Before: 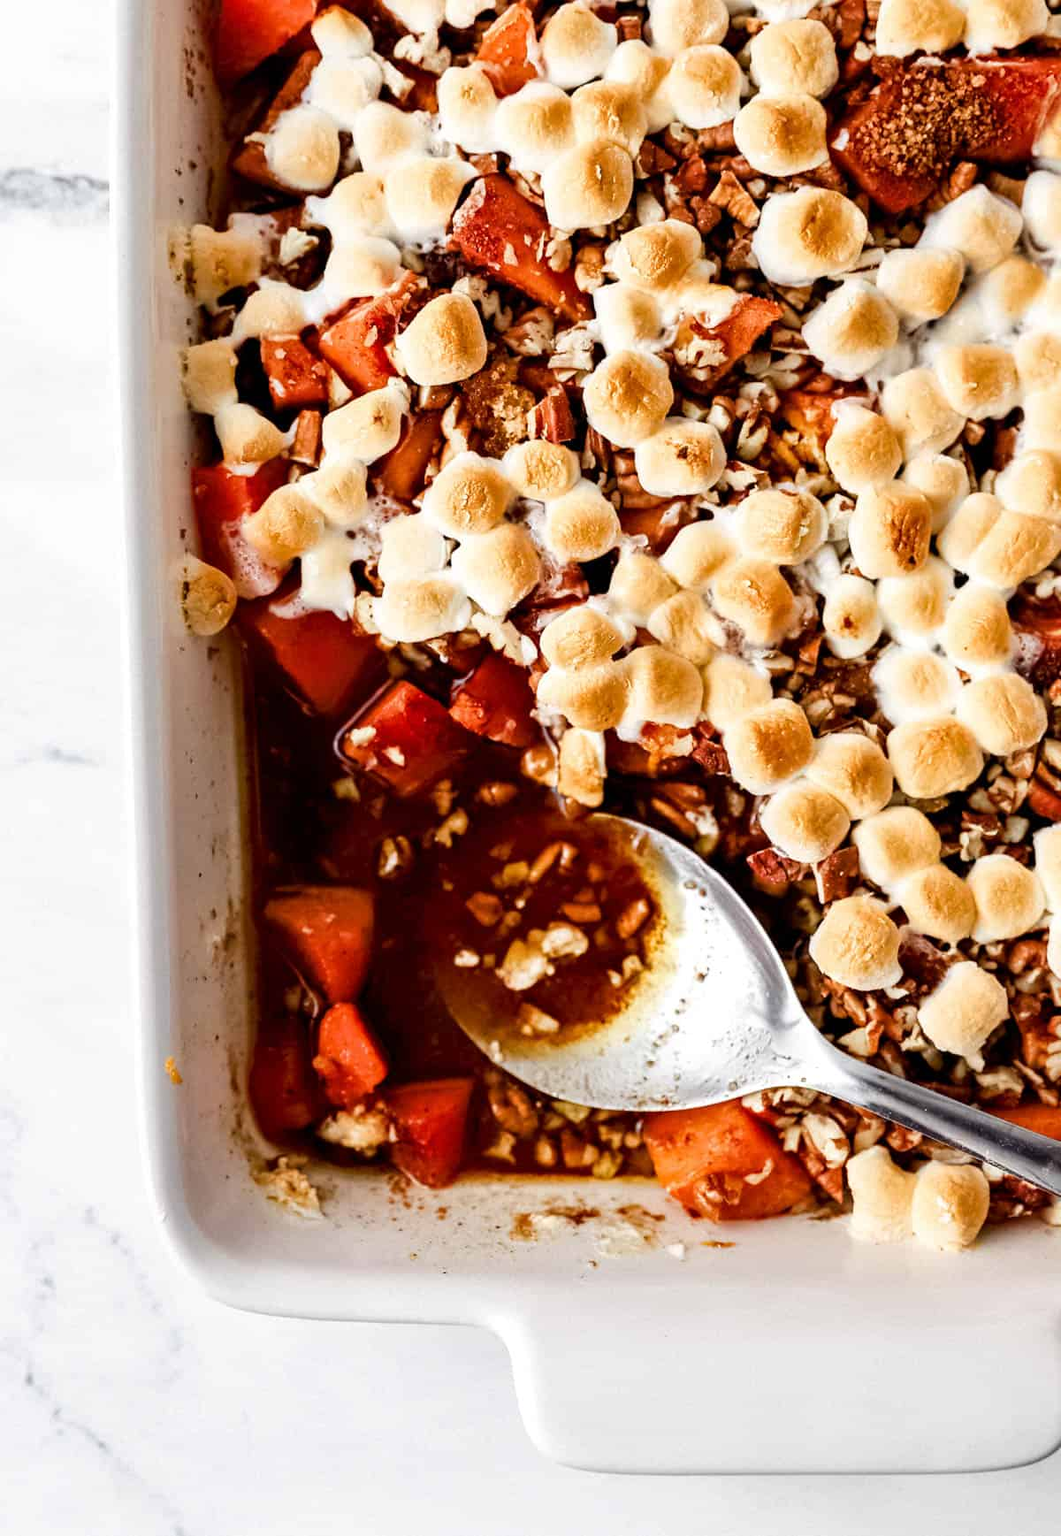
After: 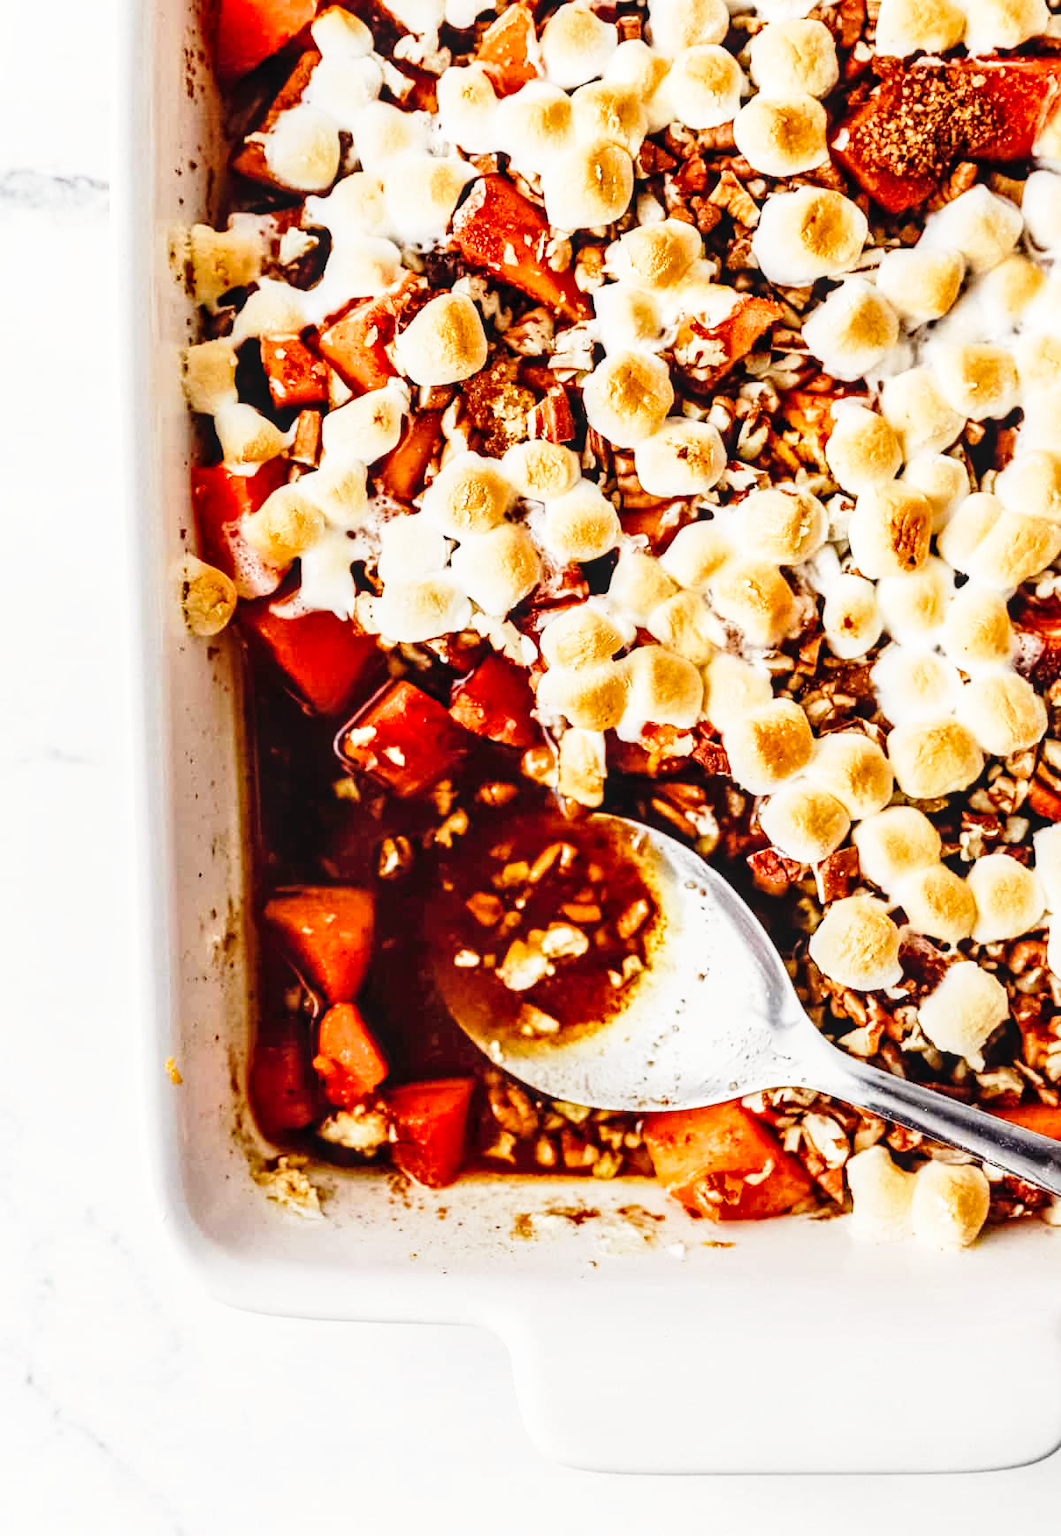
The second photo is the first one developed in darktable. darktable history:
local contrast: on, module defaults
white balance: red 1.009, blue 0.985
base curve: curves: ch0 [(0, 0) (0.028, 0.03) (0.121, 0.232) (0.46, 0.748) (0.859, 0.968) (1, 1)], preserve colors none
